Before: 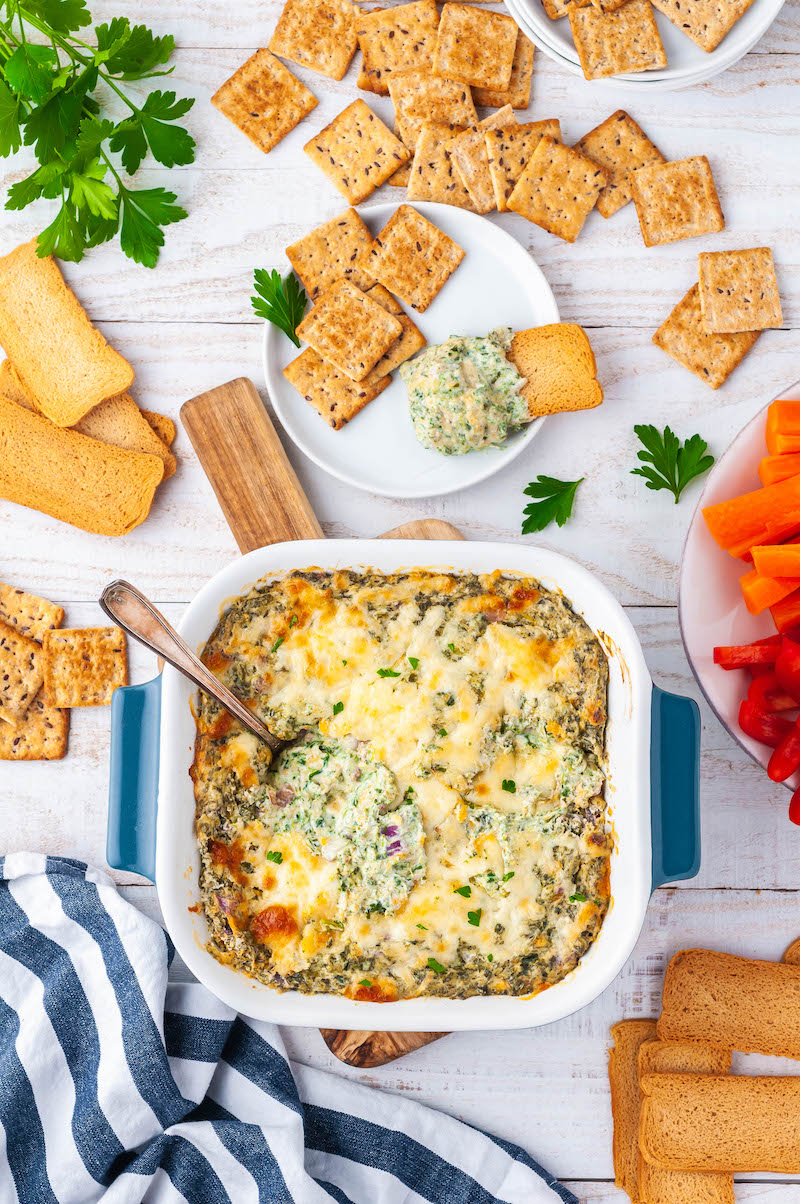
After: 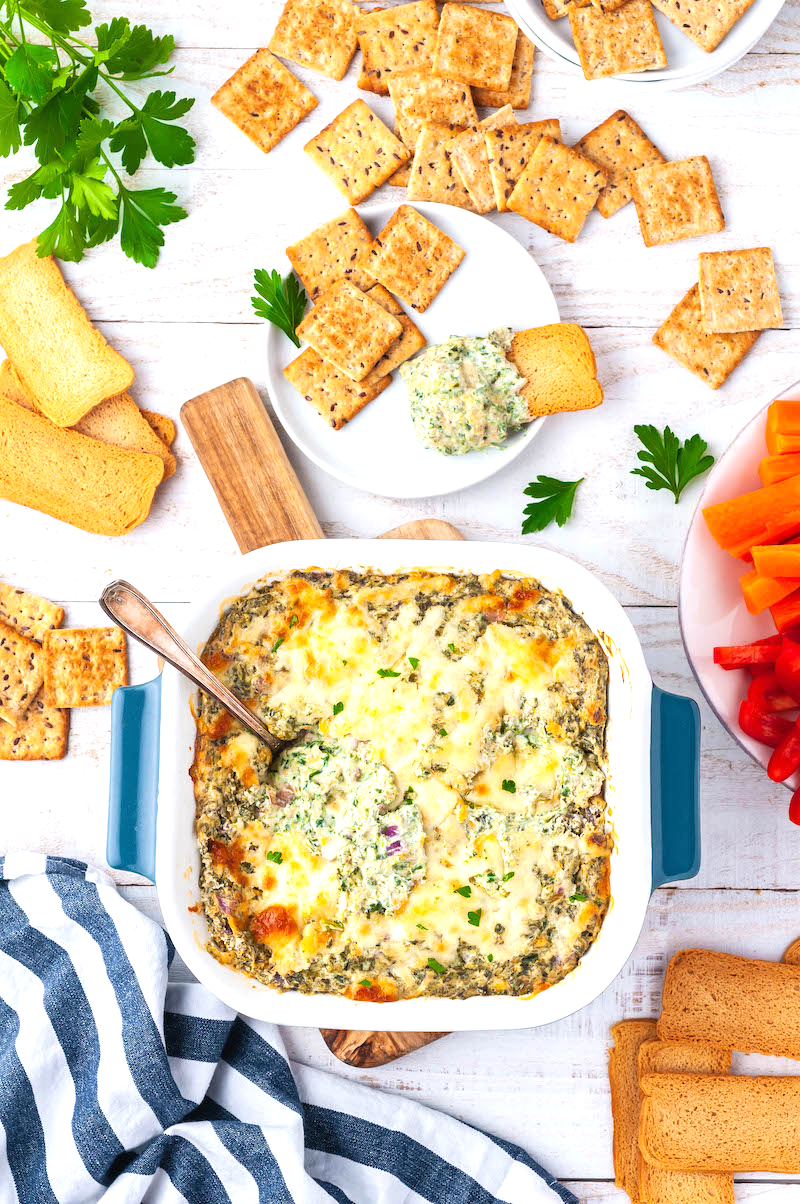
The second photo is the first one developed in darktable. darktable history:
exposure: exposure 0.408 EV, compensate exposure bias true, compensate highlight preservation false
